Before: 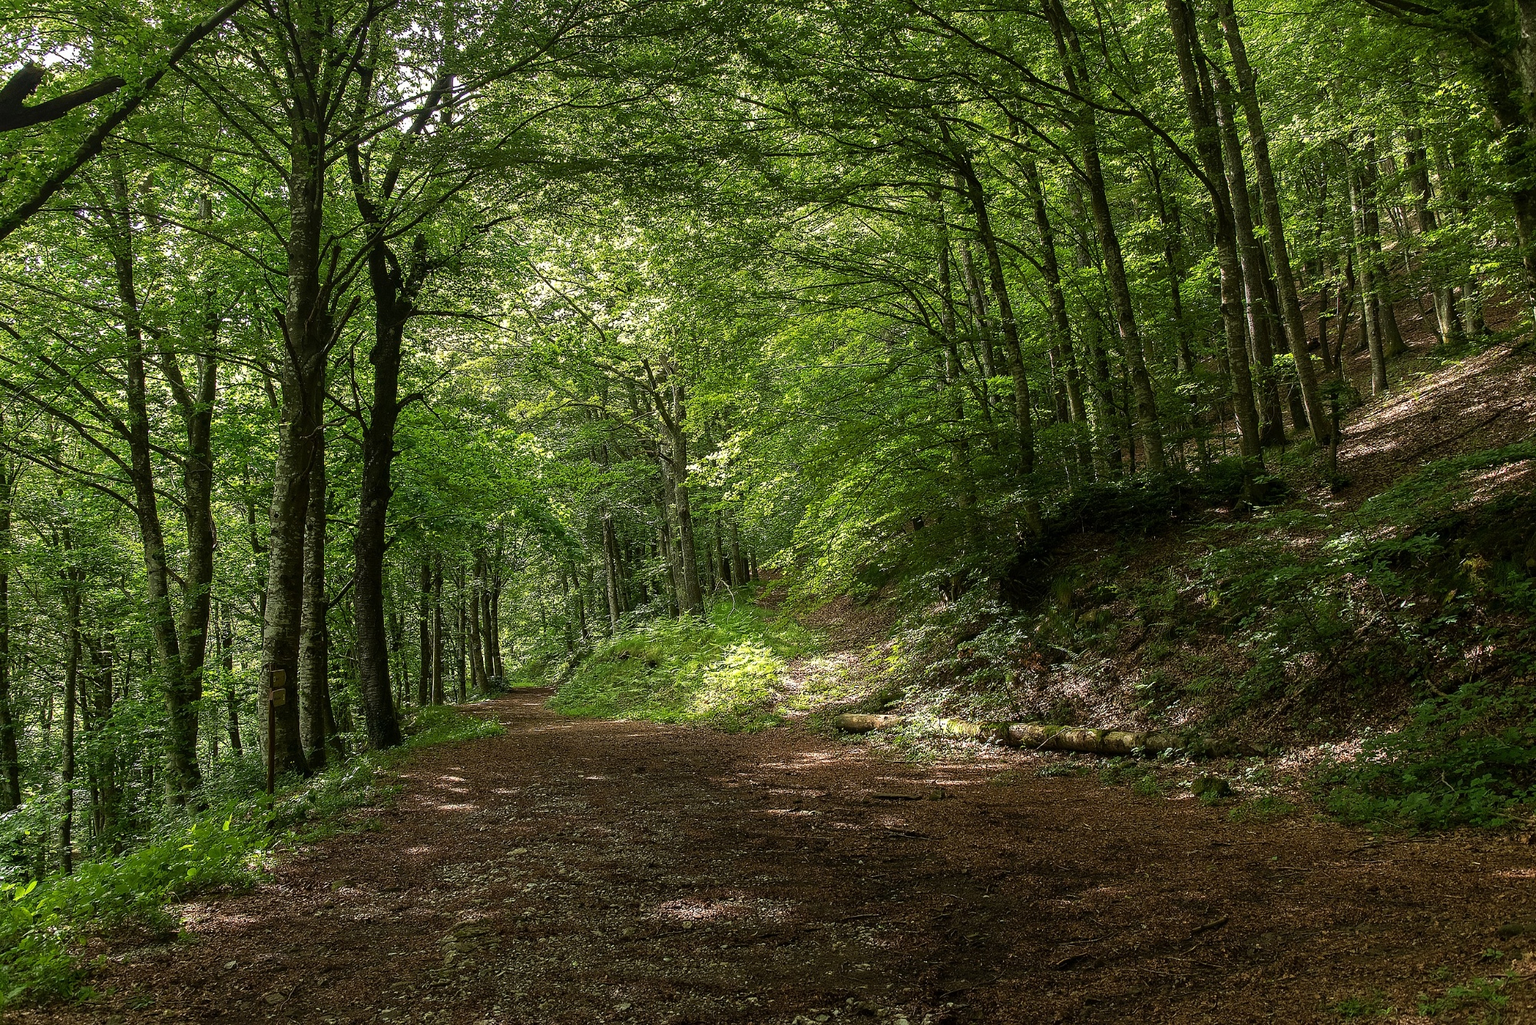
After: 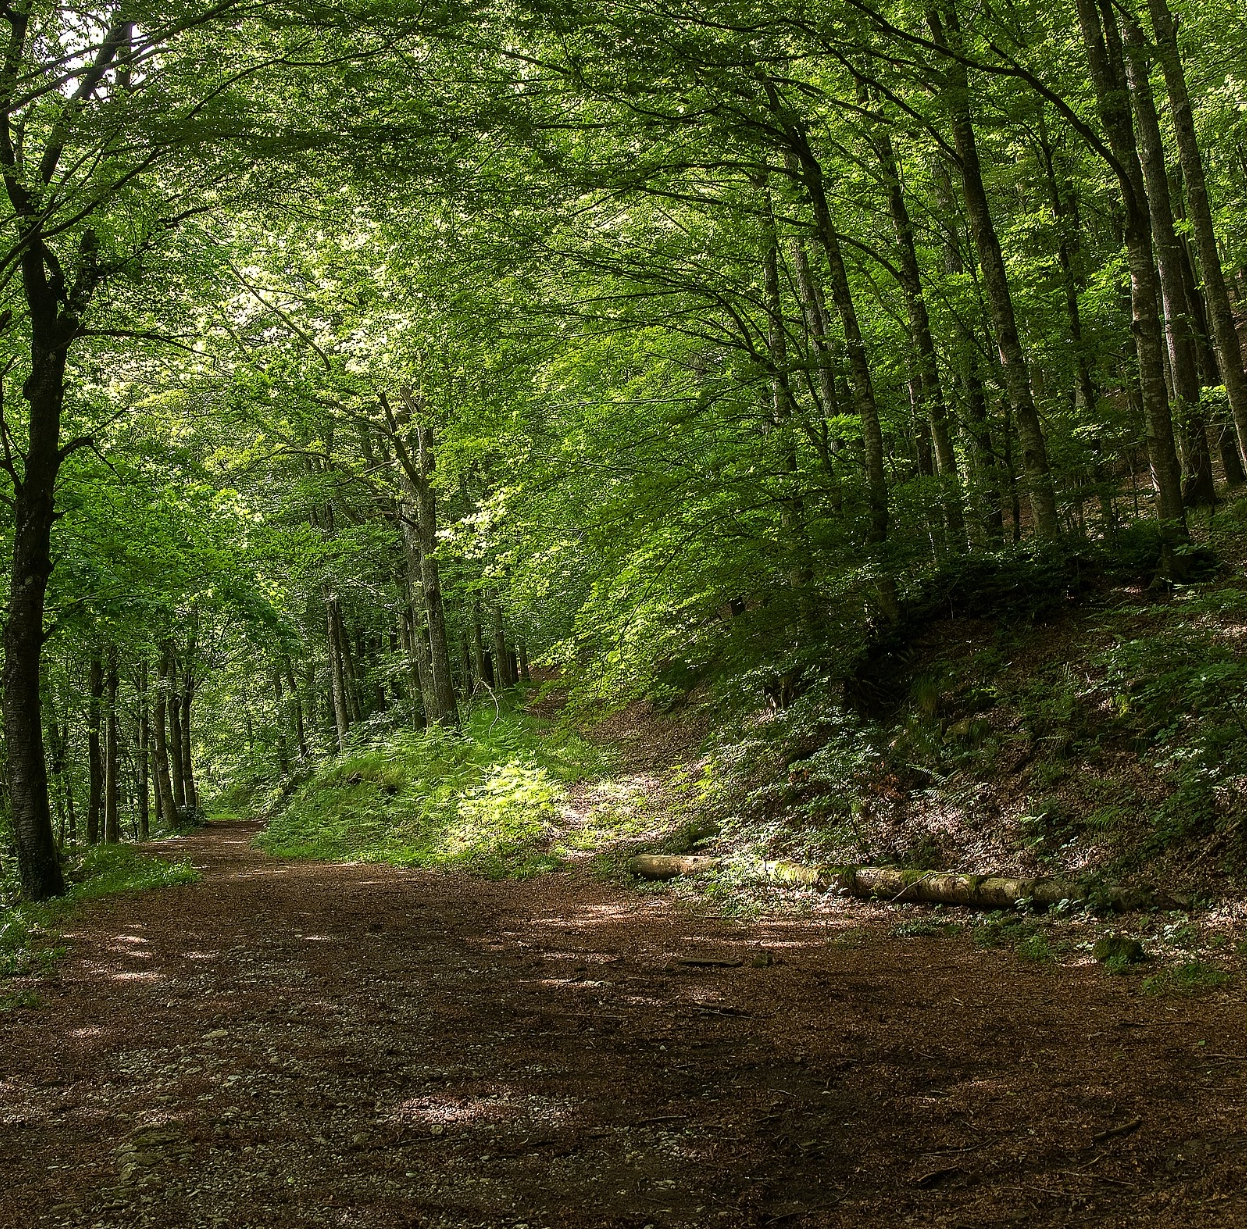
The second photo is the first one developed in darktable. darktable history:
crop and rotate: left 22.918%, top 5.629%, right 14.711%, bottom 2.247%
color balance: mode lift, gamma, gain (sRGB)
